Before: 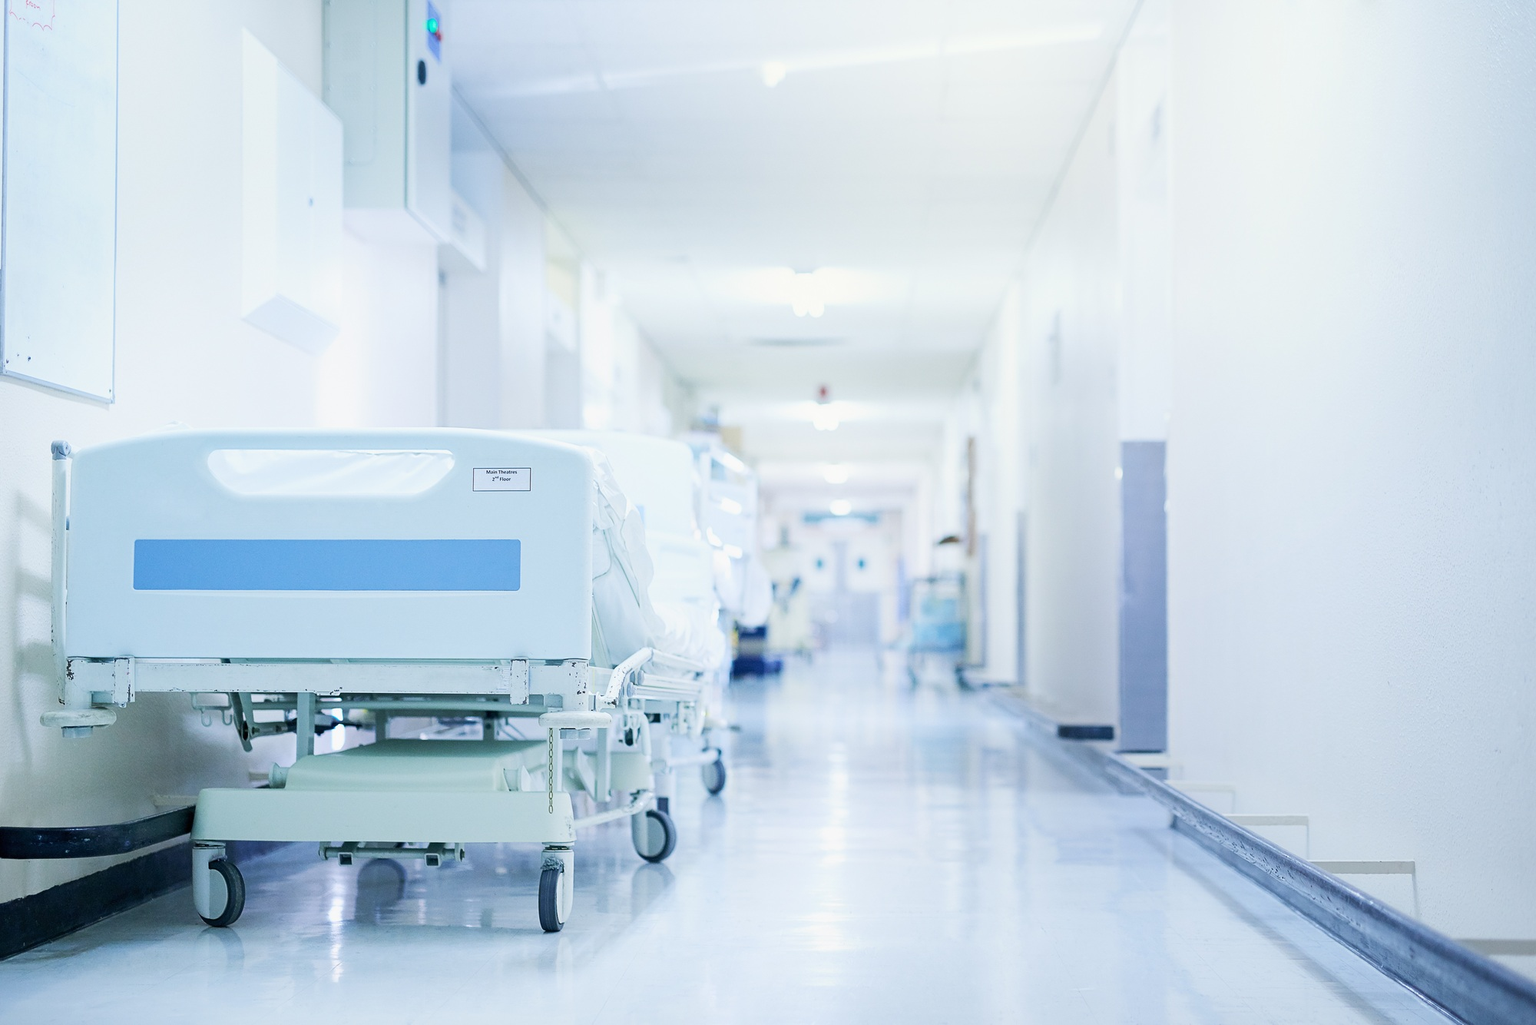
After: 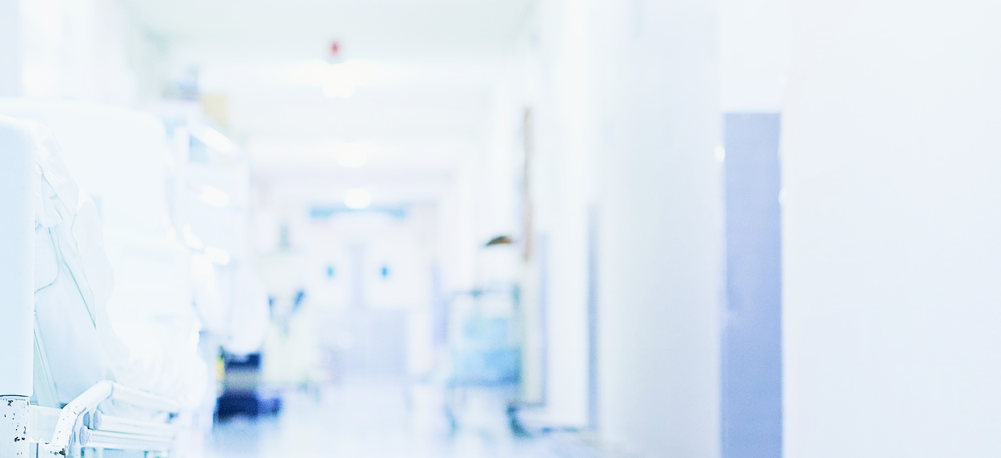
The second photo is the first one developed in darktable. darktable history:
exposure: exposure 0.703 EV, compensate exposure bias true, compensate highlight preservation false
filmic rgb: black relative exposure -5.04 EV, white relative exposure 3.56 EV, threshold 5.98 EV, hardness 3.17, contrast 1.203, highlights saturation mix -31.5%, enable highlight reconstruction true
velvia: on, module defaults
crop: left 36.889%, top 34.701%, right 13.034%, bottom 30.964%
